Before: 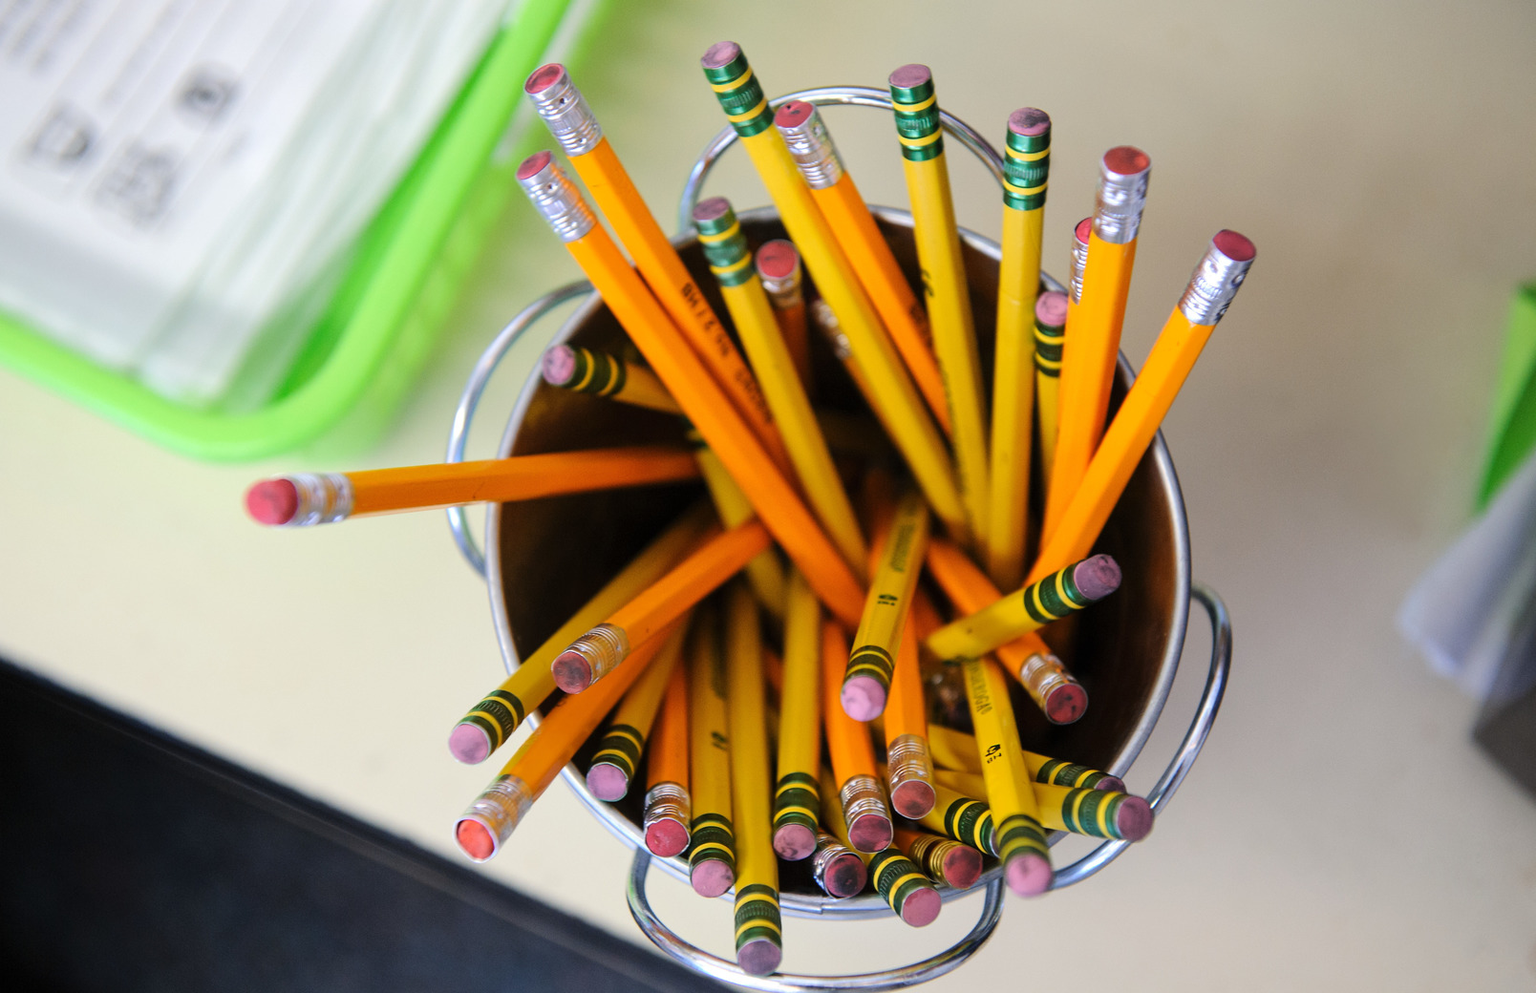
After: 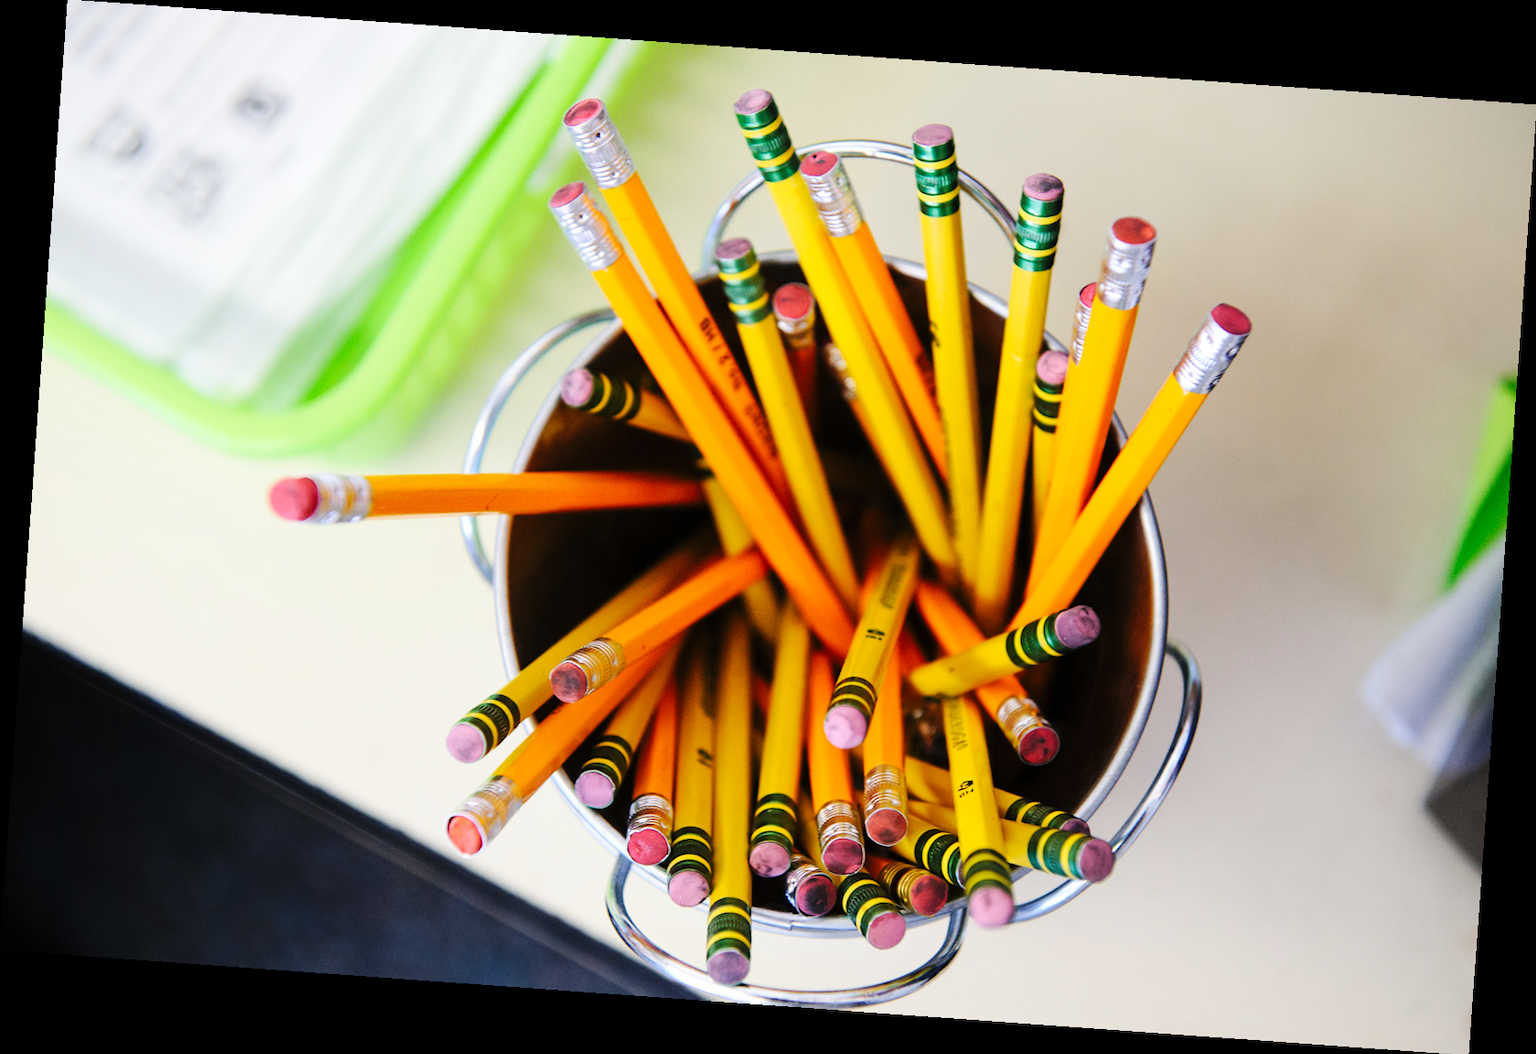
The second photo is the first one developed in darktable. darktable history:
rotate and perspective: rotation 4.1°, automatic cropping off
base curve: curves: ch0 [(0, 0) (0.032, 0.025) (0.121, 0.166) (0.206, 0.329) (0.605, 0.79) (1, 1)], preserve colors none
